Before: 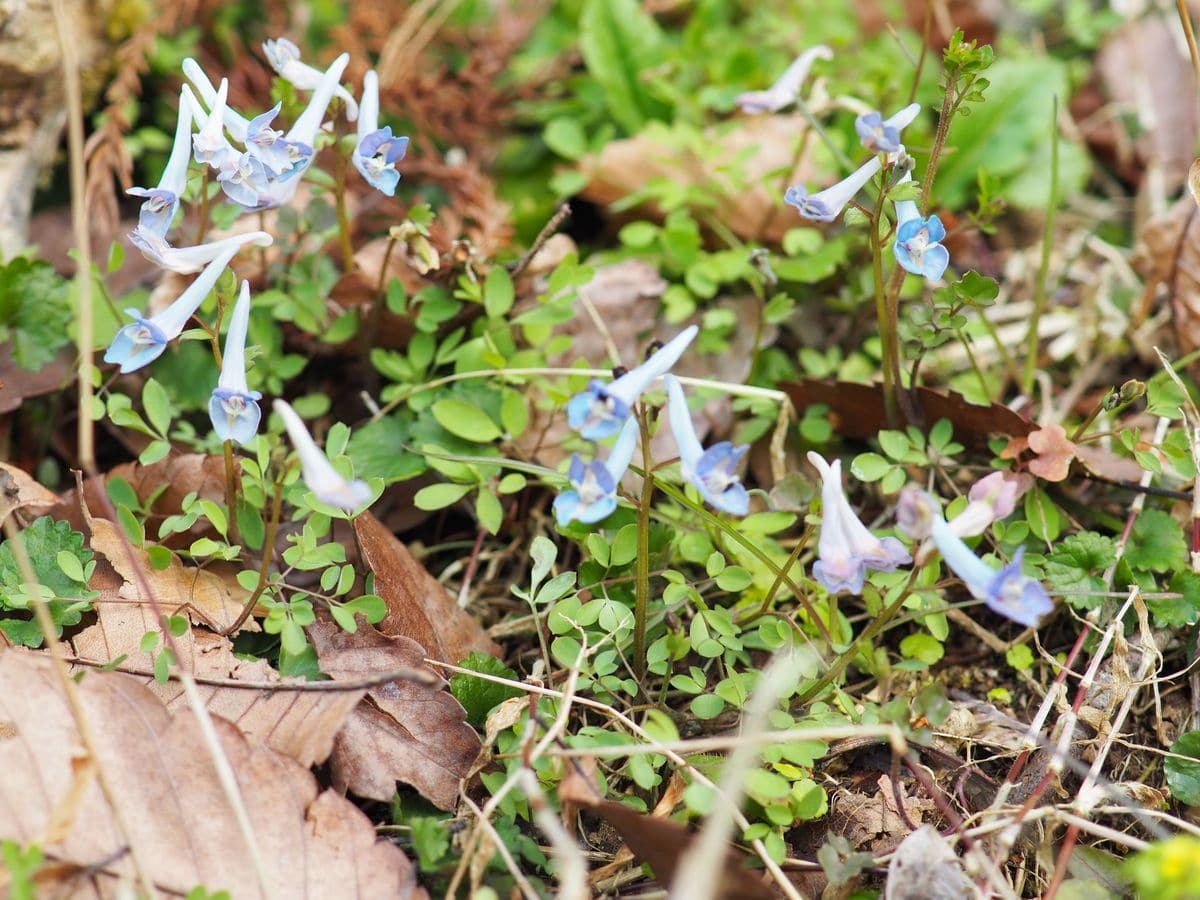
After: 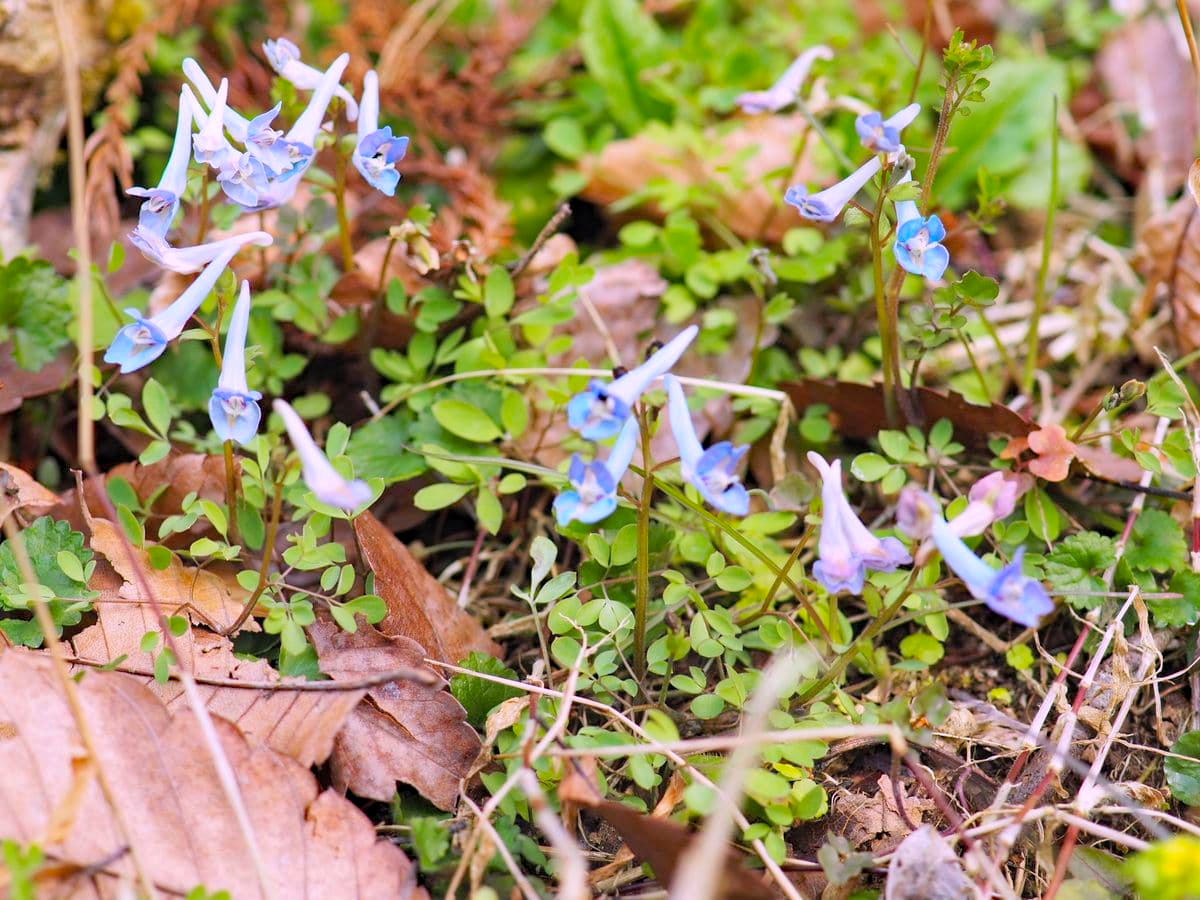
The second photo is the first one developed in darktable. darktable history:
color calibration: output R [1.063, -0.012, -0.003, 0], output B [-0.079, 0.047, 1, 0], gray › normalize channels true, illuminant custom, x 0.371, y 0.382, temperature 4282.65 K, gamut compression 0.026
contrast brightness saturation: brightness 0.093, saturation 0.19
exposure: exposure -0.156 EV, compensate highlight preservation false
haze removal: strength 0.303, distance 0.252, compatibility mode true, adaptive false
